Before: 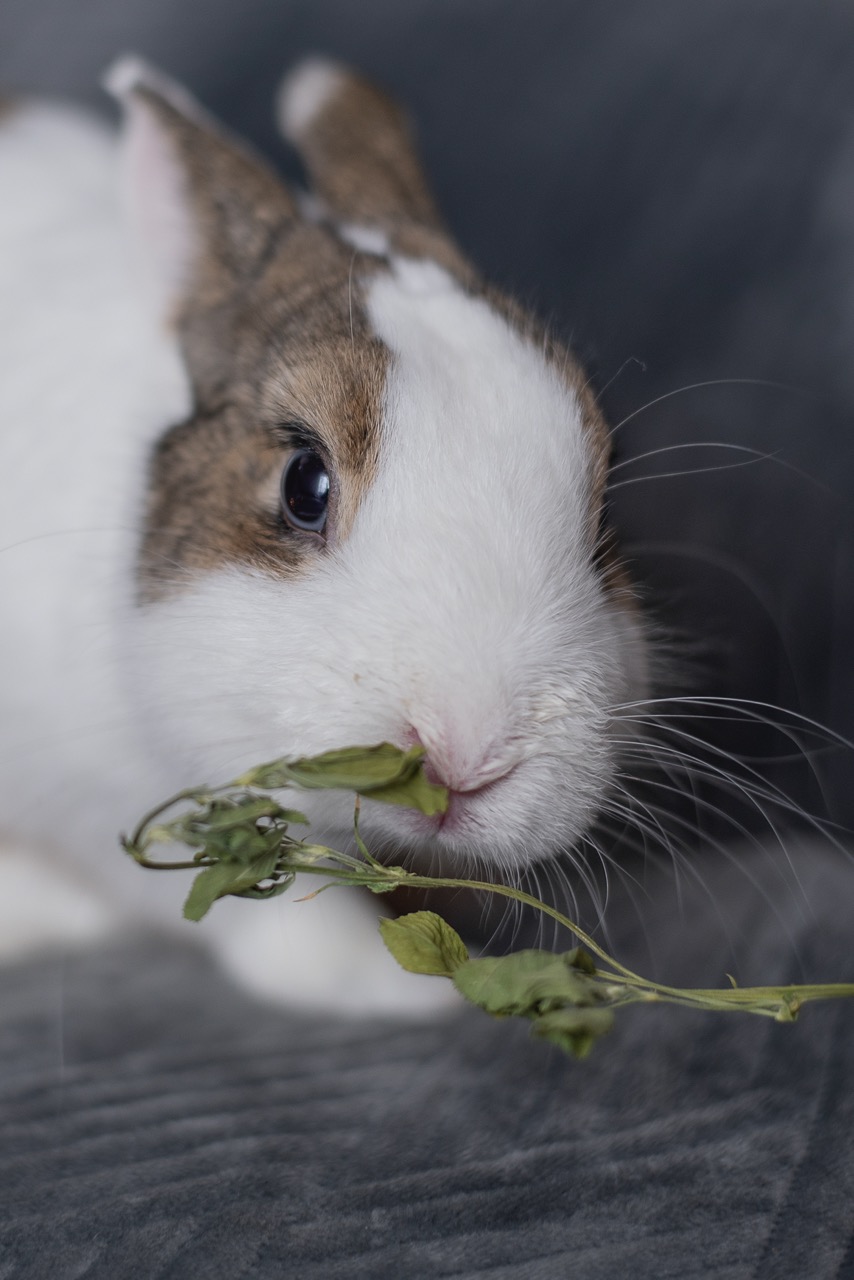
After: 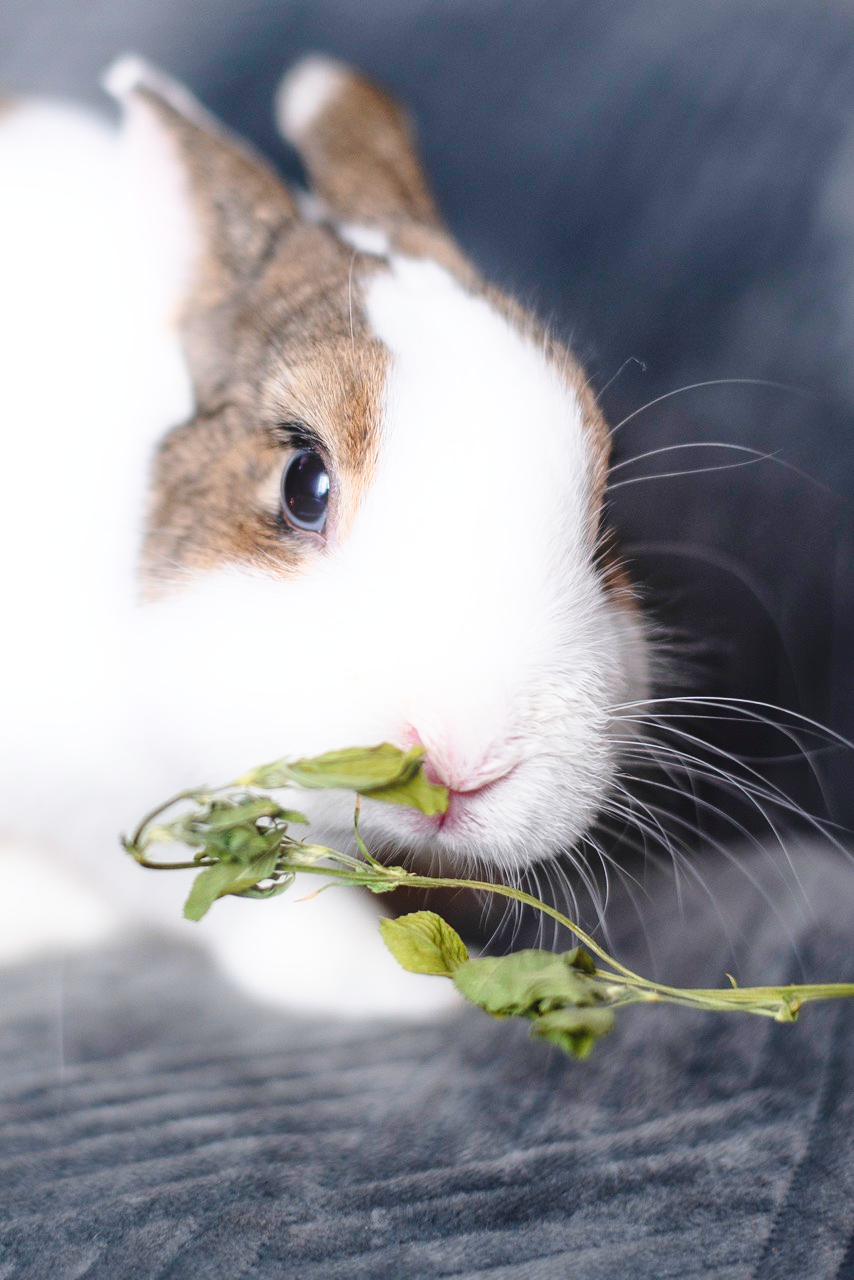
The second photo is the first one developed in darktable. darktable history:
bloom: size 9%, threshold 100%, strength 7%
exposure: black level correction 0, exposure 0.5 EV, compensate highlight preservation false
base curve: curves: ch0 [(0, 0) (0.028, 0.03) (0.121, 0.232) (0.46, 0.748) (0.859, 0.968) (1, 1)], preserve colors none
